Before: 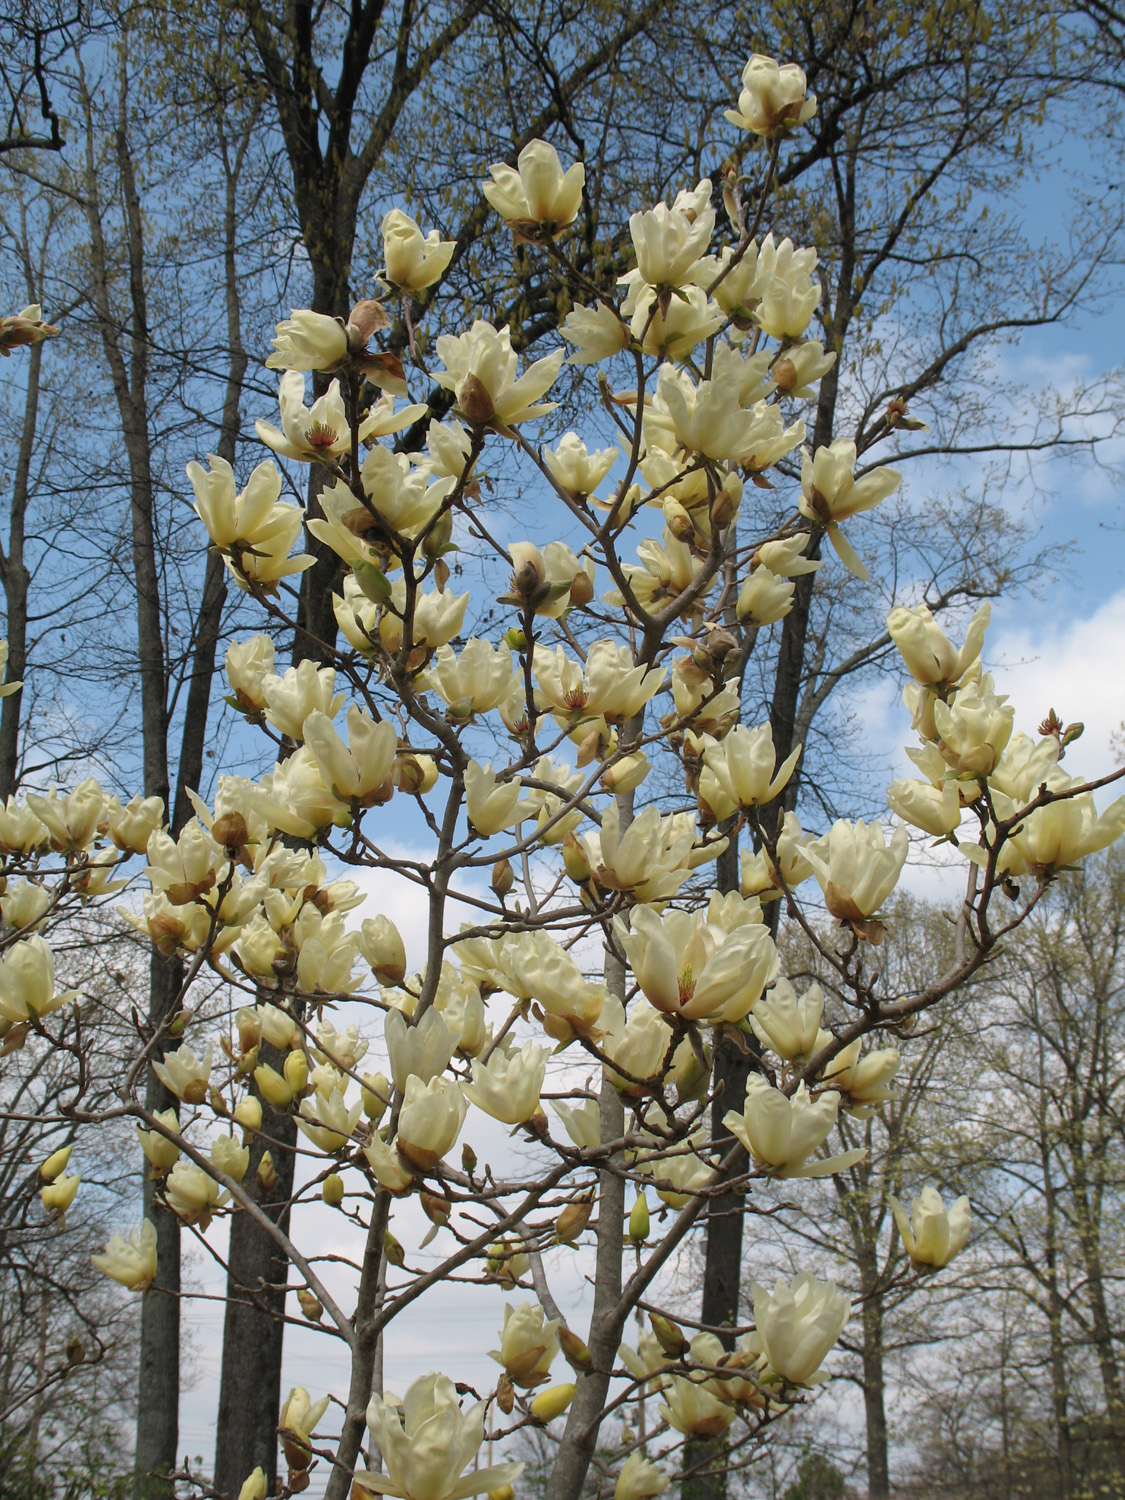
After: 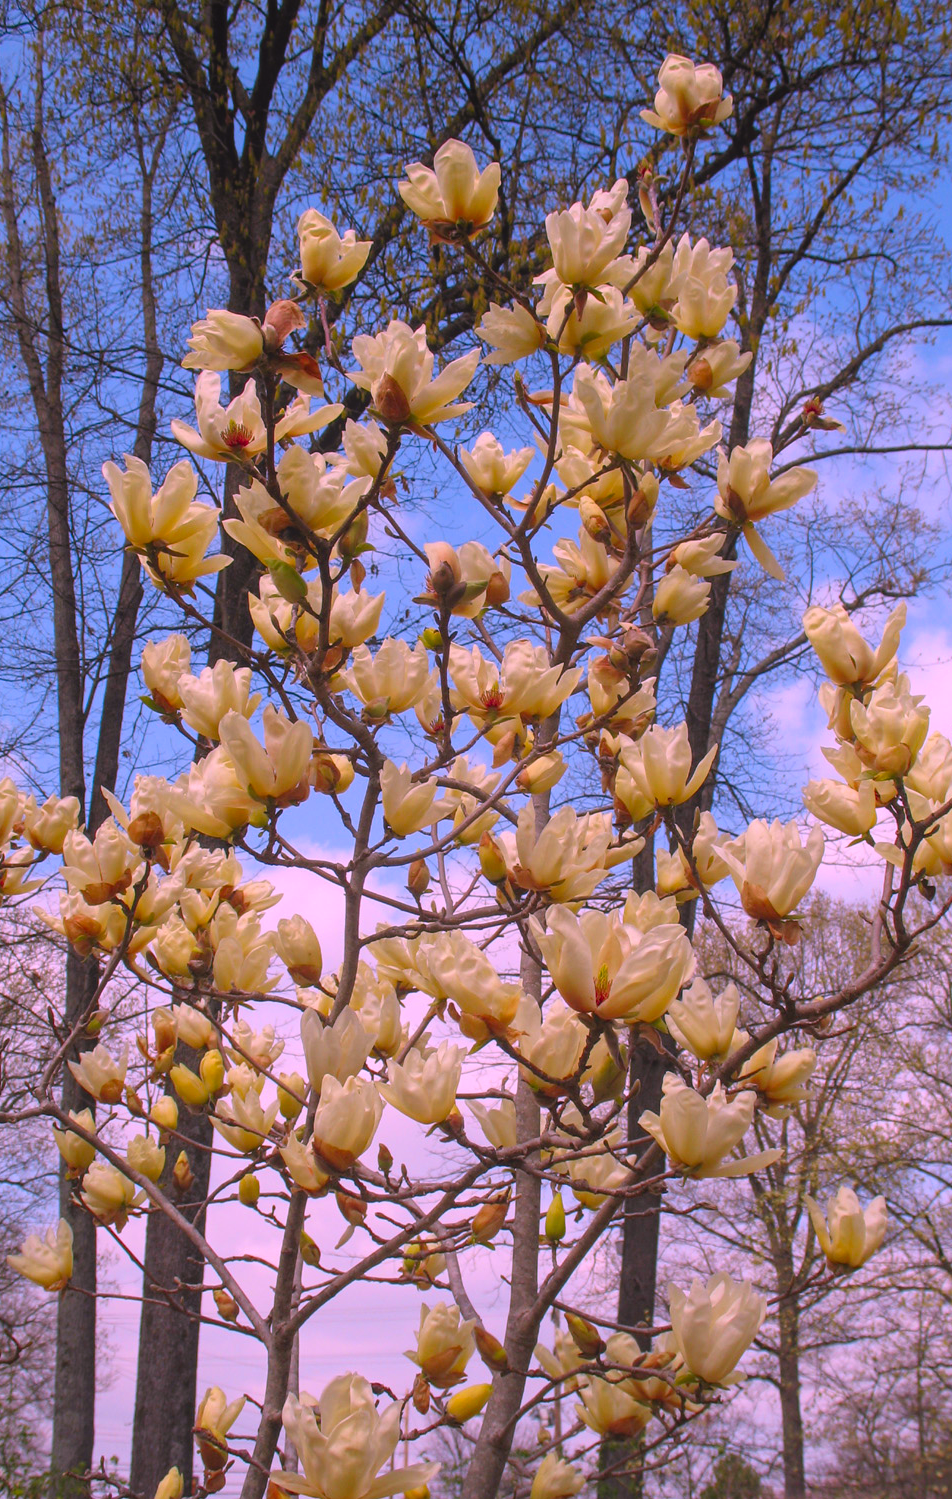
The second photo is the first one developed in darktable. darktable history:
crop: left 7.485%, right 7.837%
local contrast: highlights 47%, shadows 5%, detail 99%
color correction: highlights a* 18.9, highlights b* -12.18, saturation 1.65
